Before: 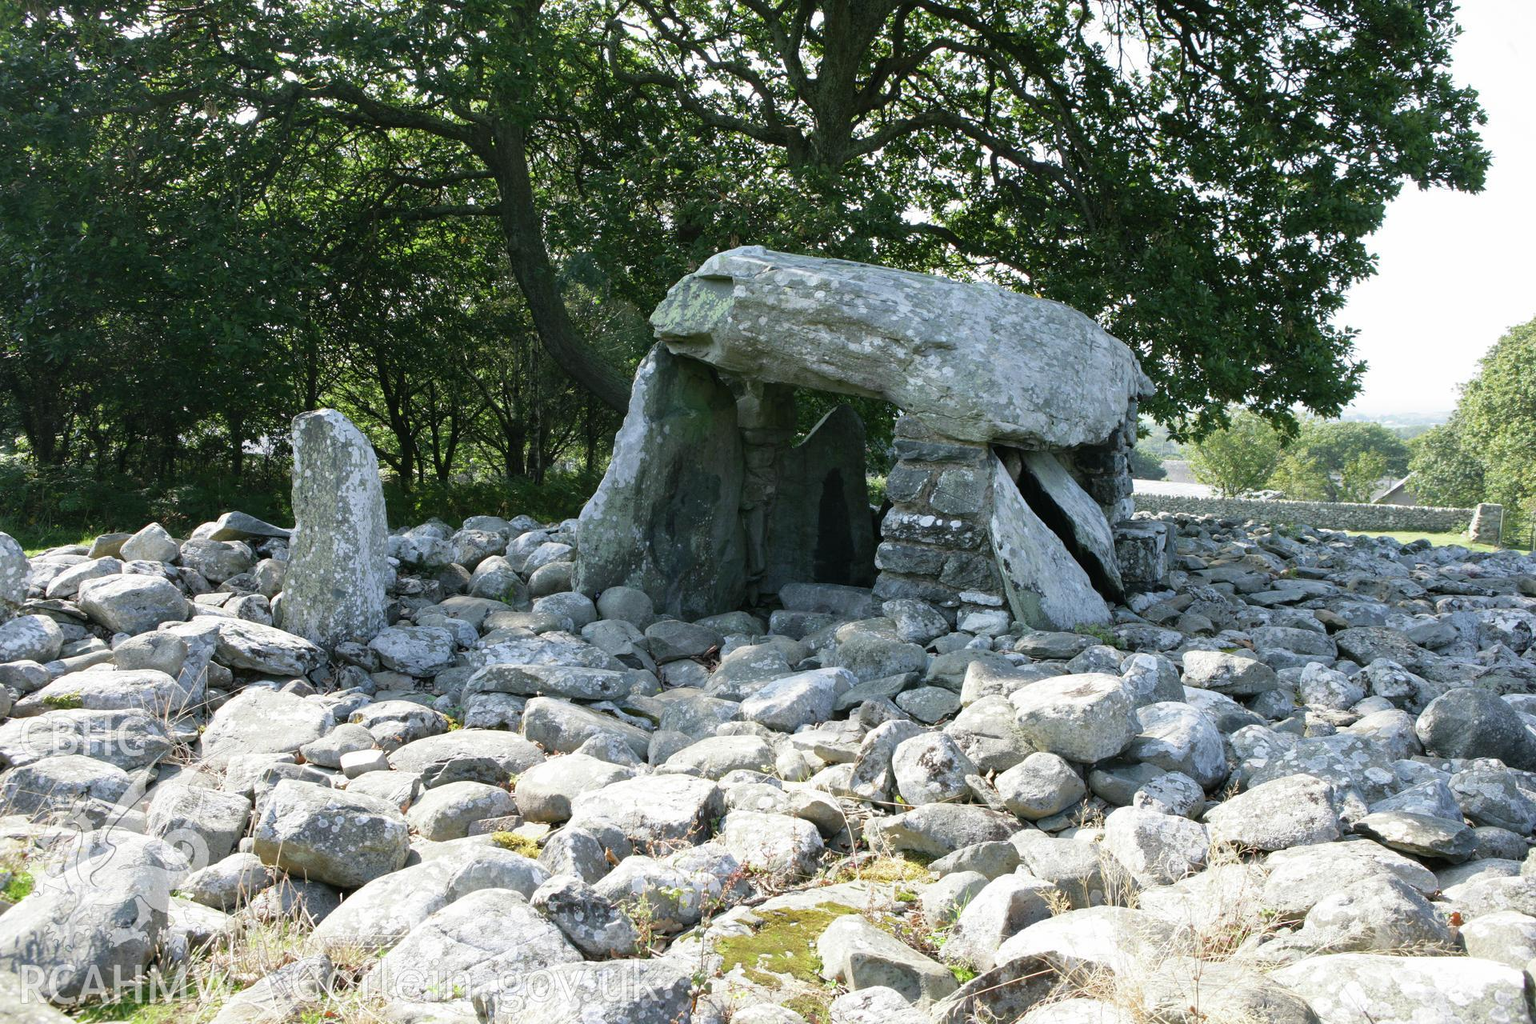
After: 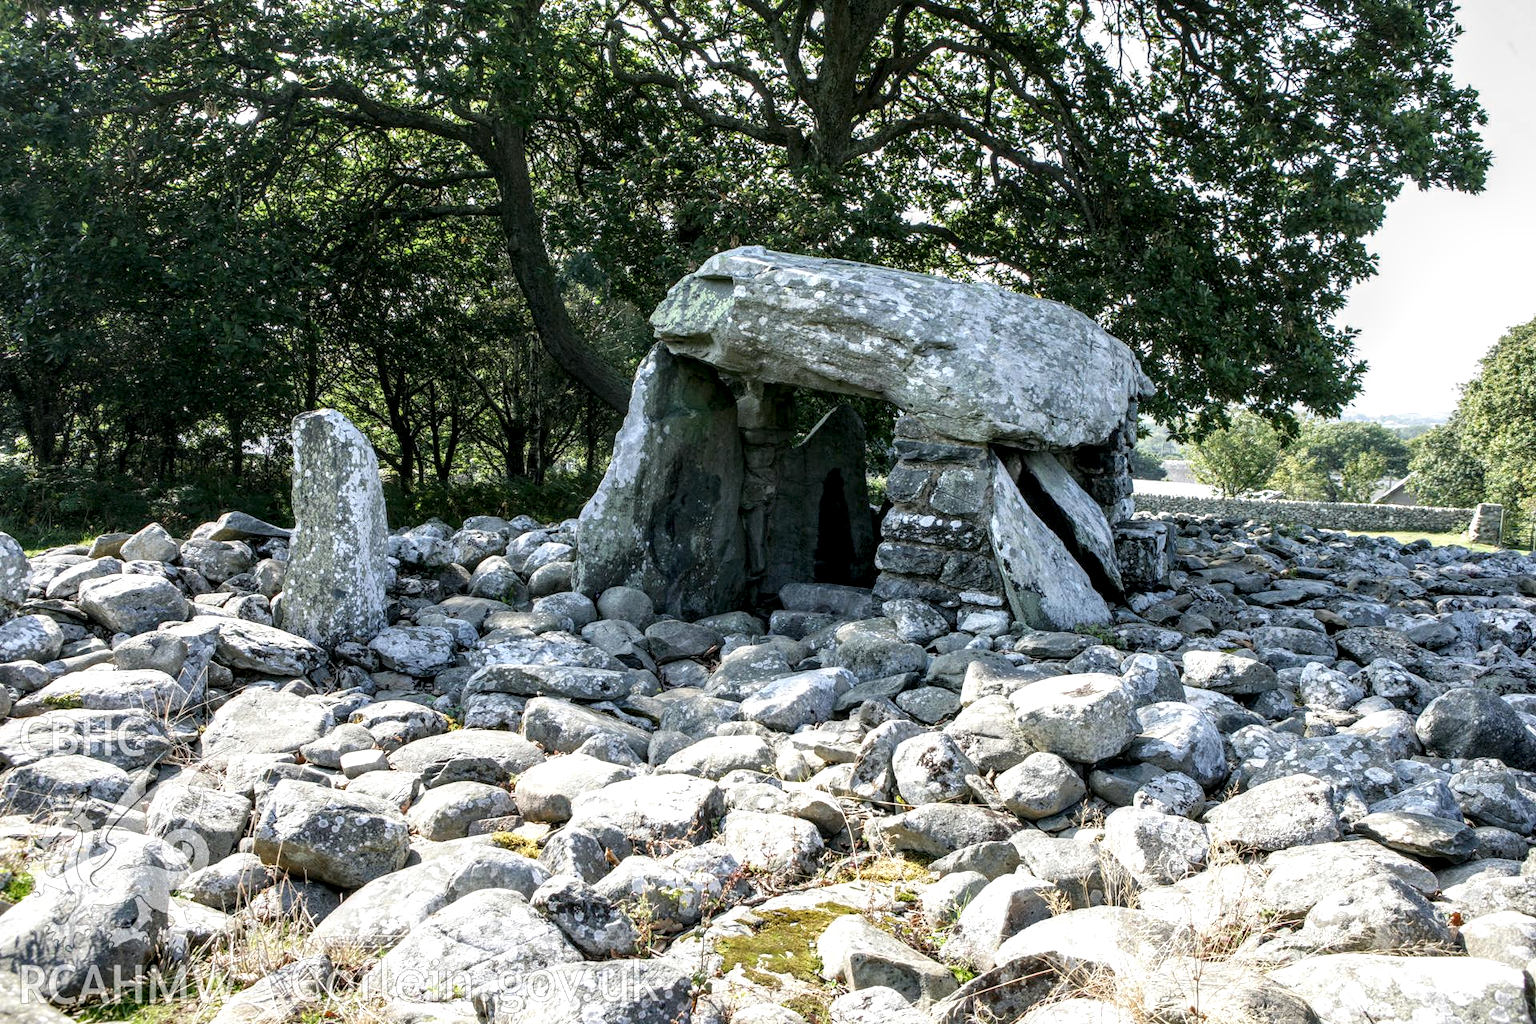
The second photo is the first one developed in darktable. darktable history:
local contrast: highlights 2%, shadows 5%, detail 181%
